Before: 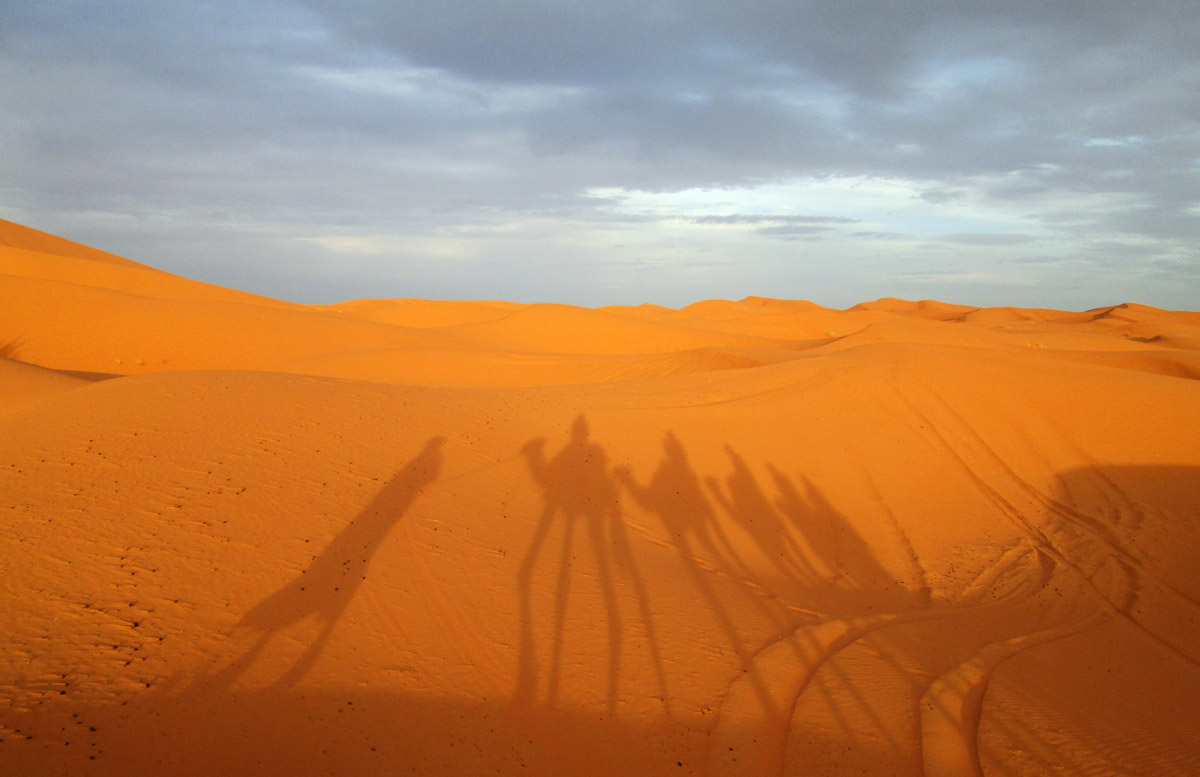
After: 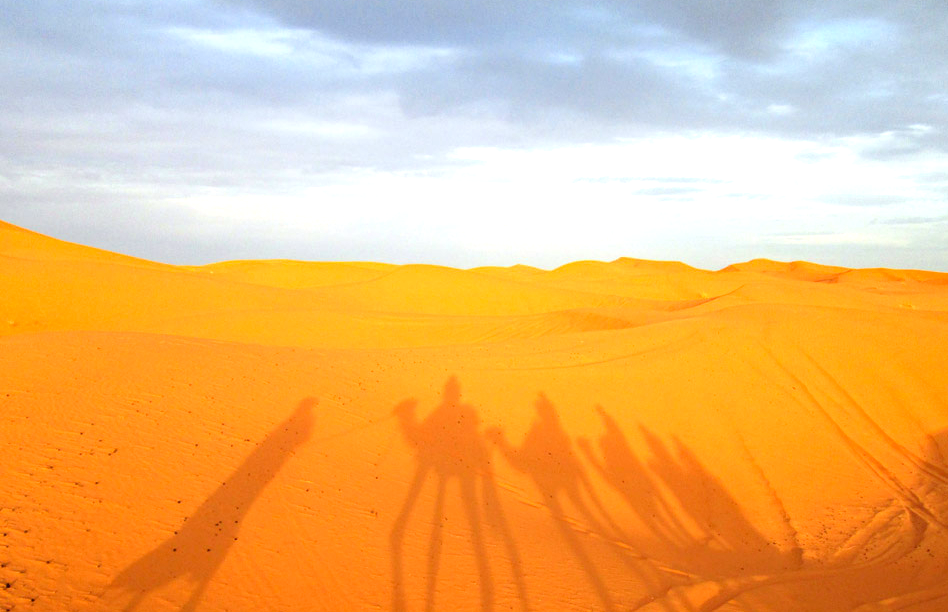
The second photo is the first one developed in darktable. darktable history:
haze removal: compatibility mode true, adaptive false
exposure: black level correction 0, exposure 0.904 EV, compensate highlight preservation false
crop and rotate: left 10.678%, top 5.033%, right 10.307%, bottom 16.143%
